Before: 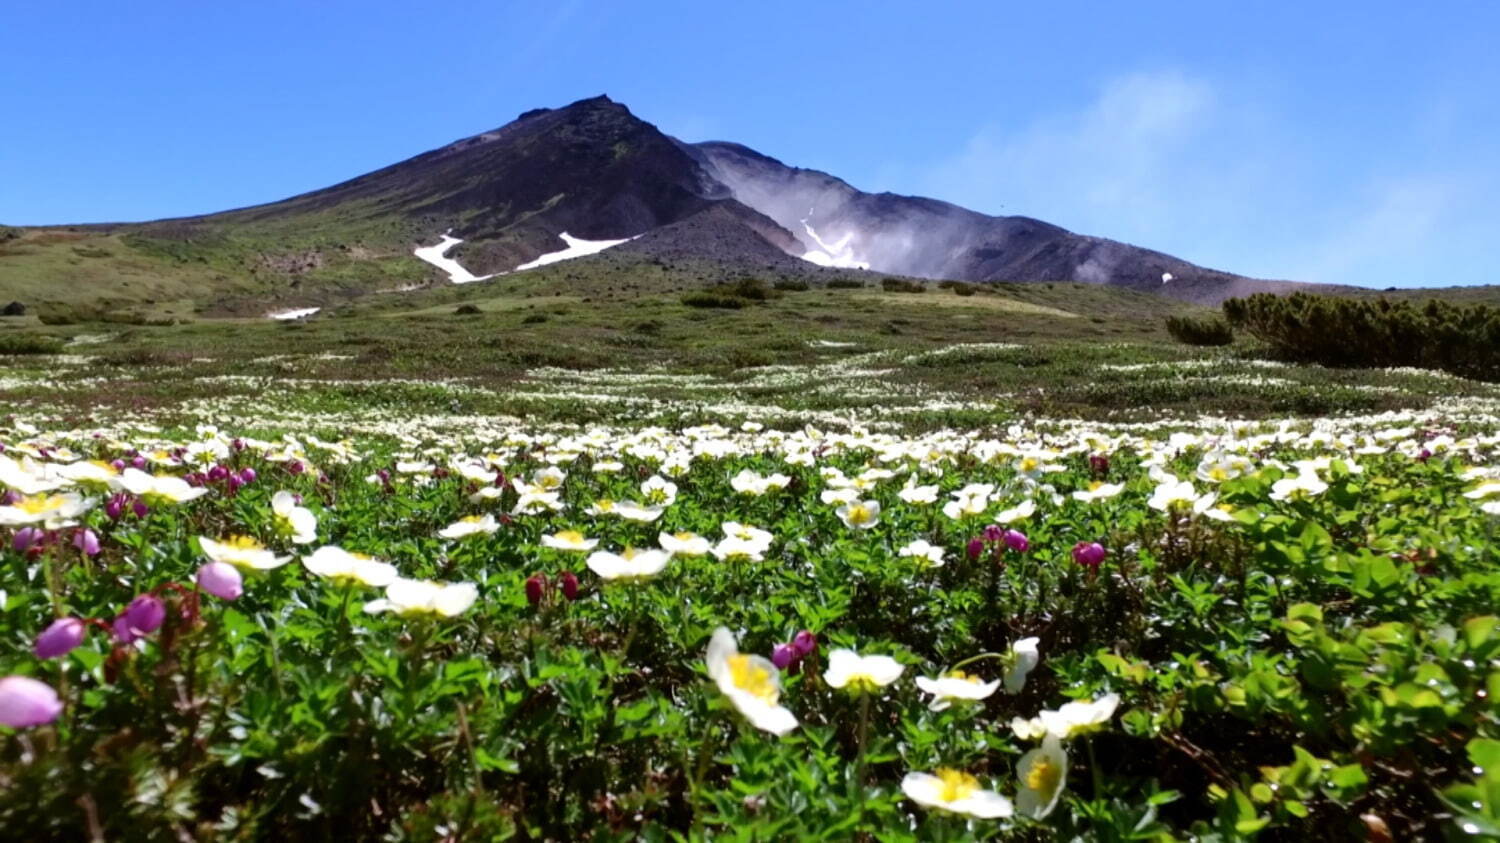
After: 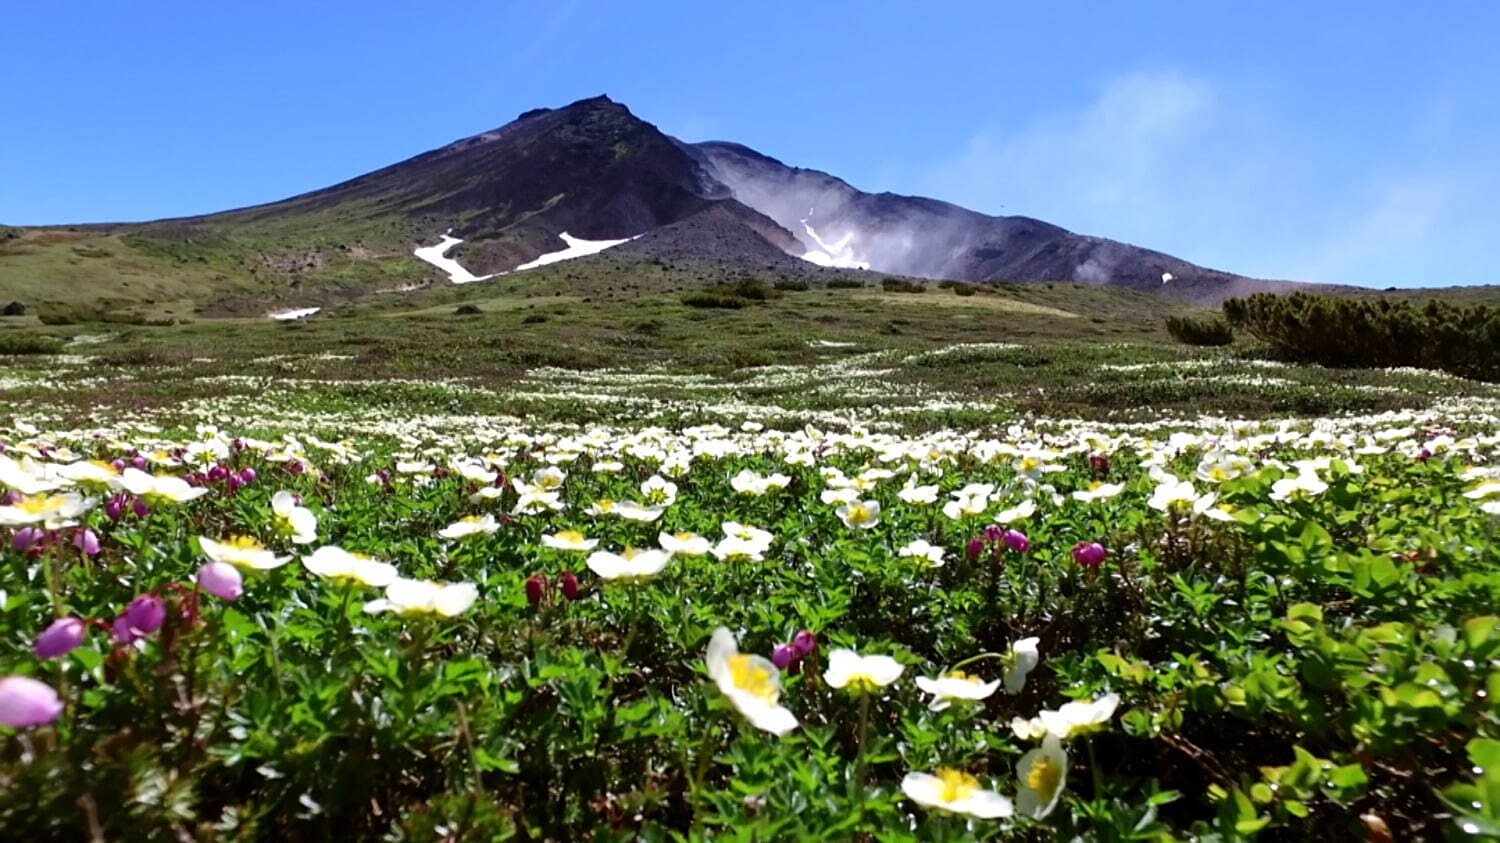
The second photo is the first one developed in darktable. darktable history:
white balance: emerald 1
sharpen: radius 1.864, amount 0.398, threshold 1.271
